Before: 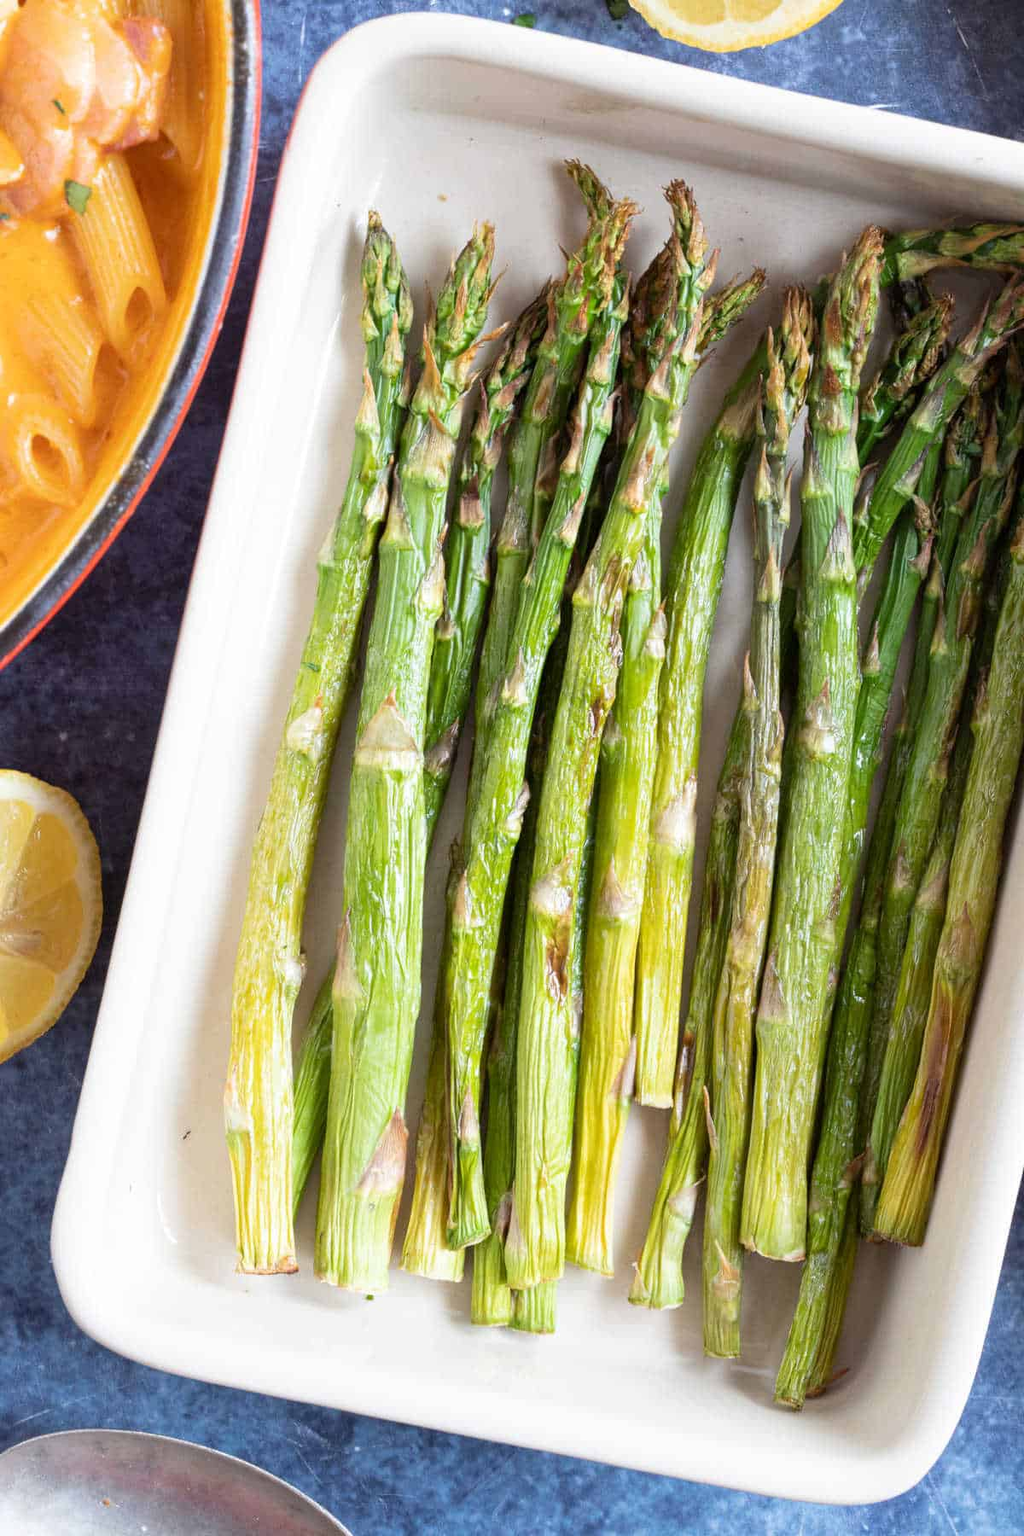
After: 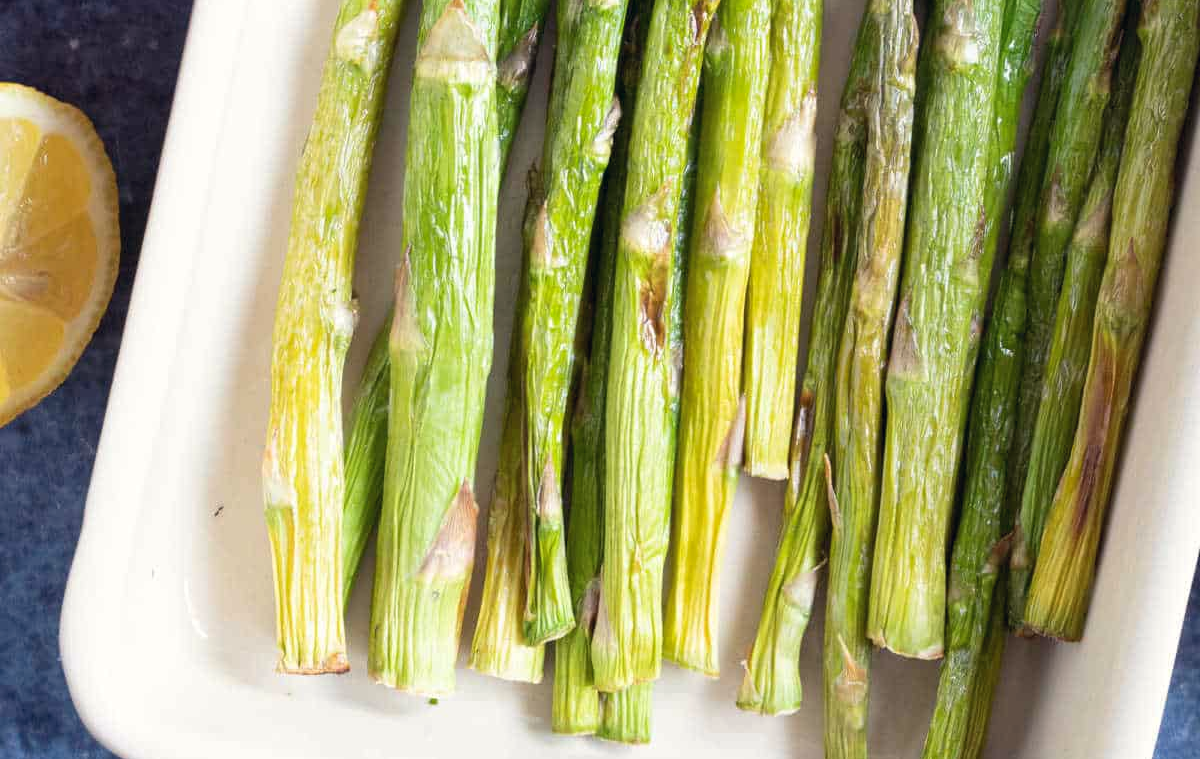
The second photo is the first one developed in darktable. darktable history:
crop: top 45.551%, bottom 12.262%
color correction: highlights a* 0.207, highlights b* 2.7, shadows a* -0.874, shadows b* -4.78
